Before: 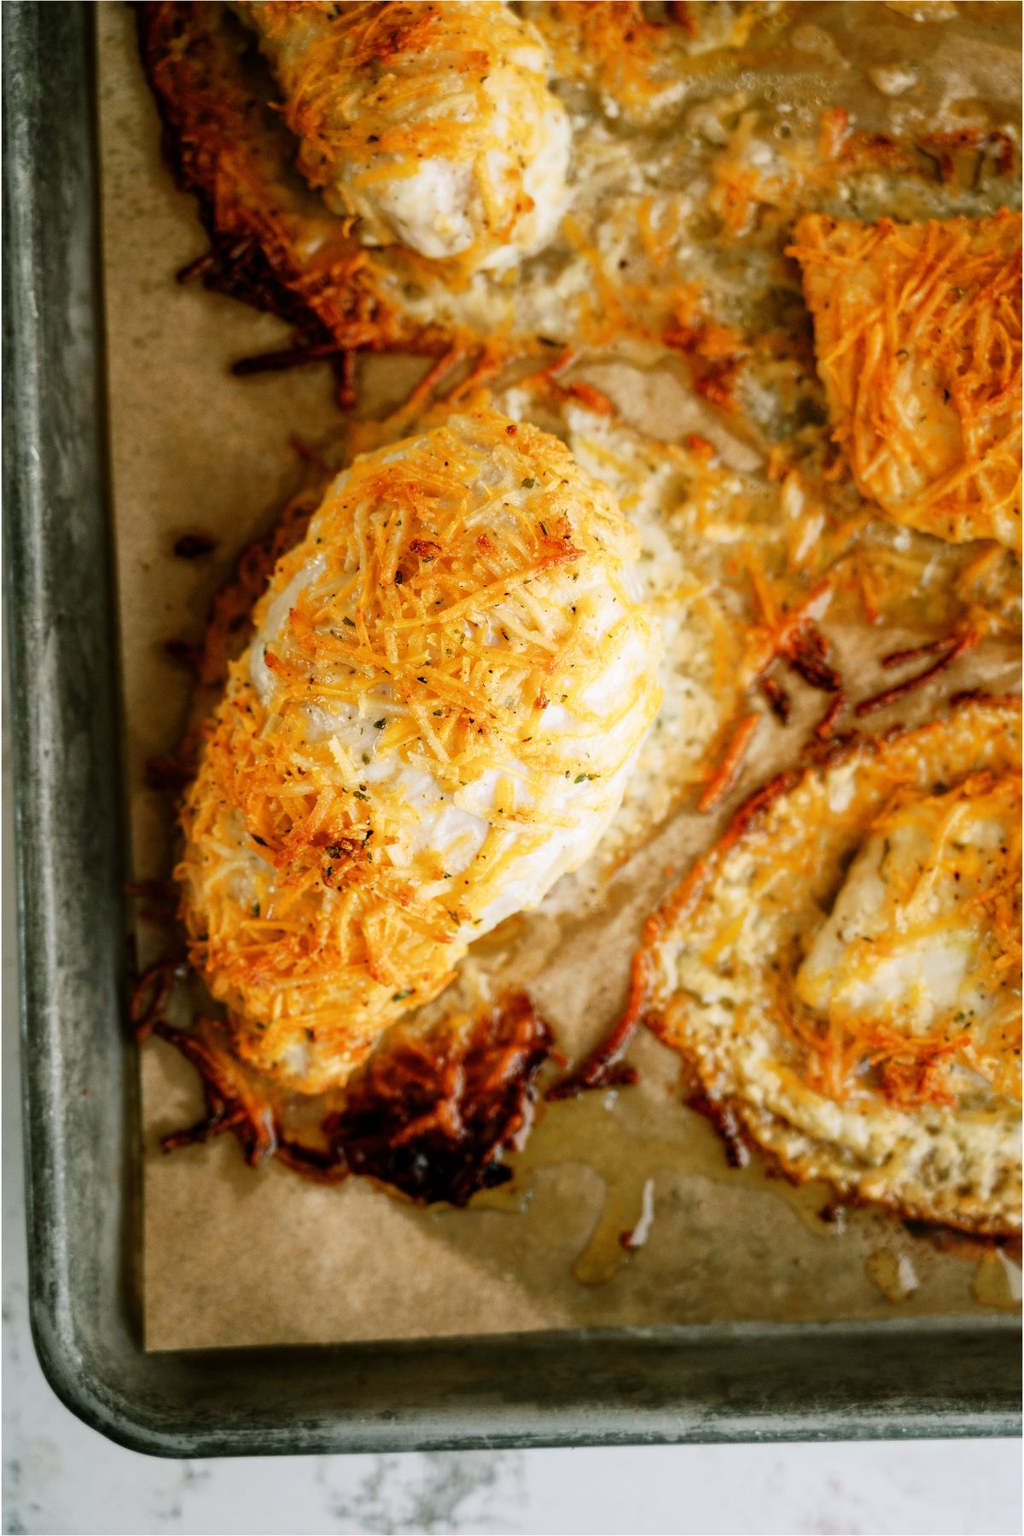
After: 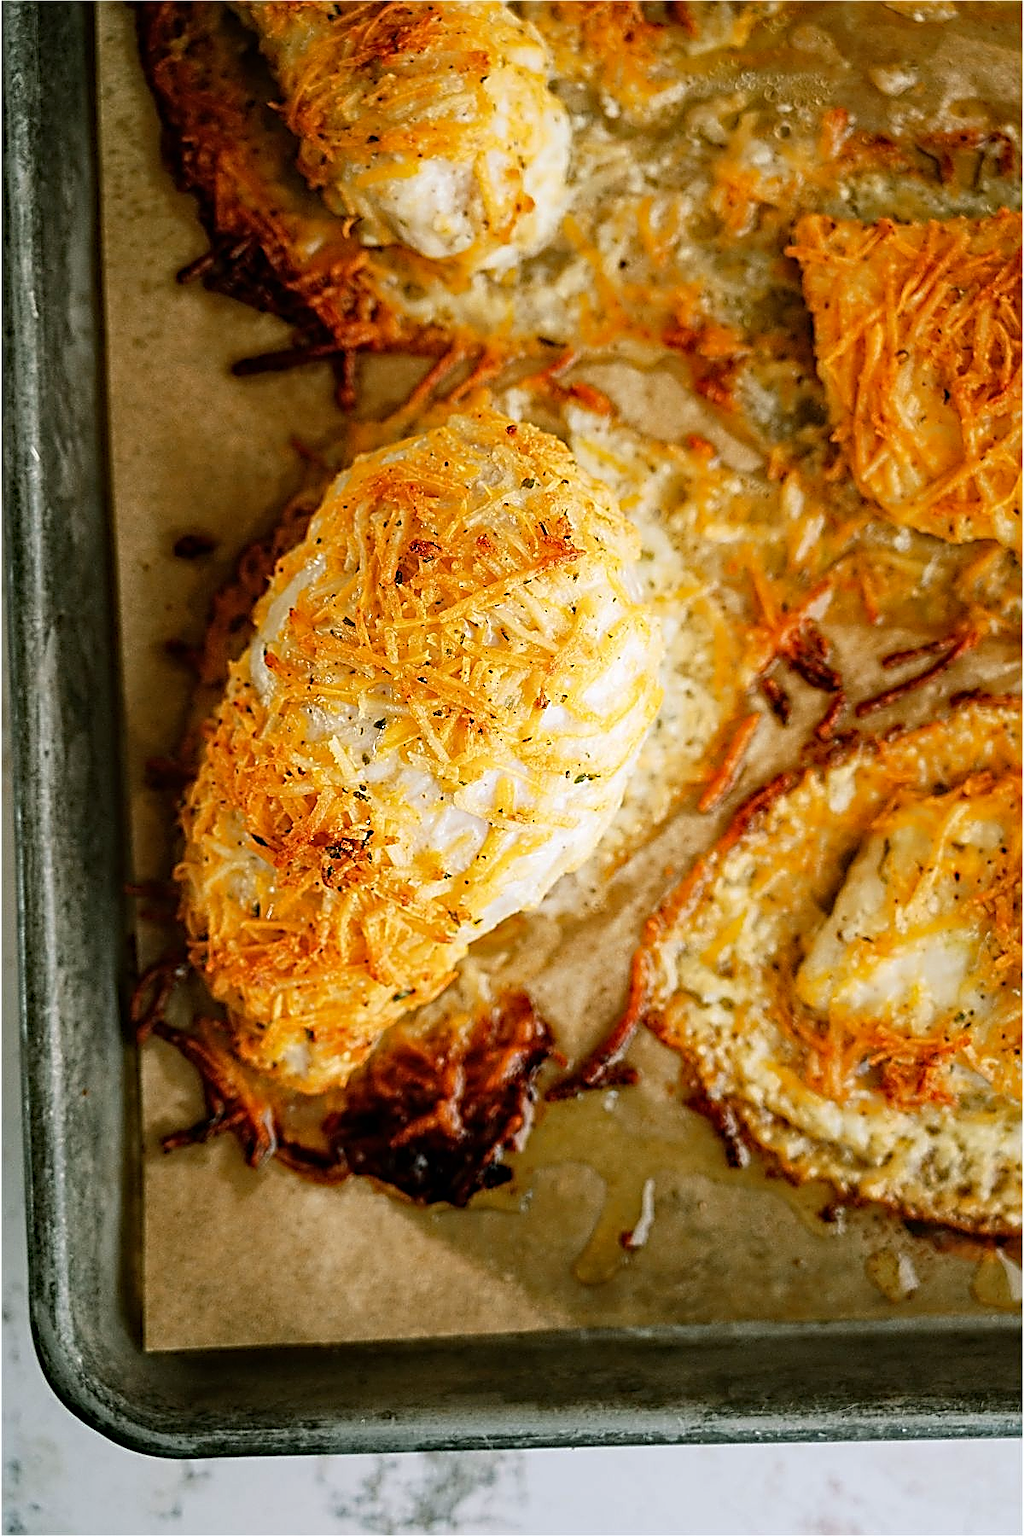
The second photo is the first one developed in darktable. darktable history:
sharpen: amount 1.986
haze removal: compatibility mode true, adaptive false
